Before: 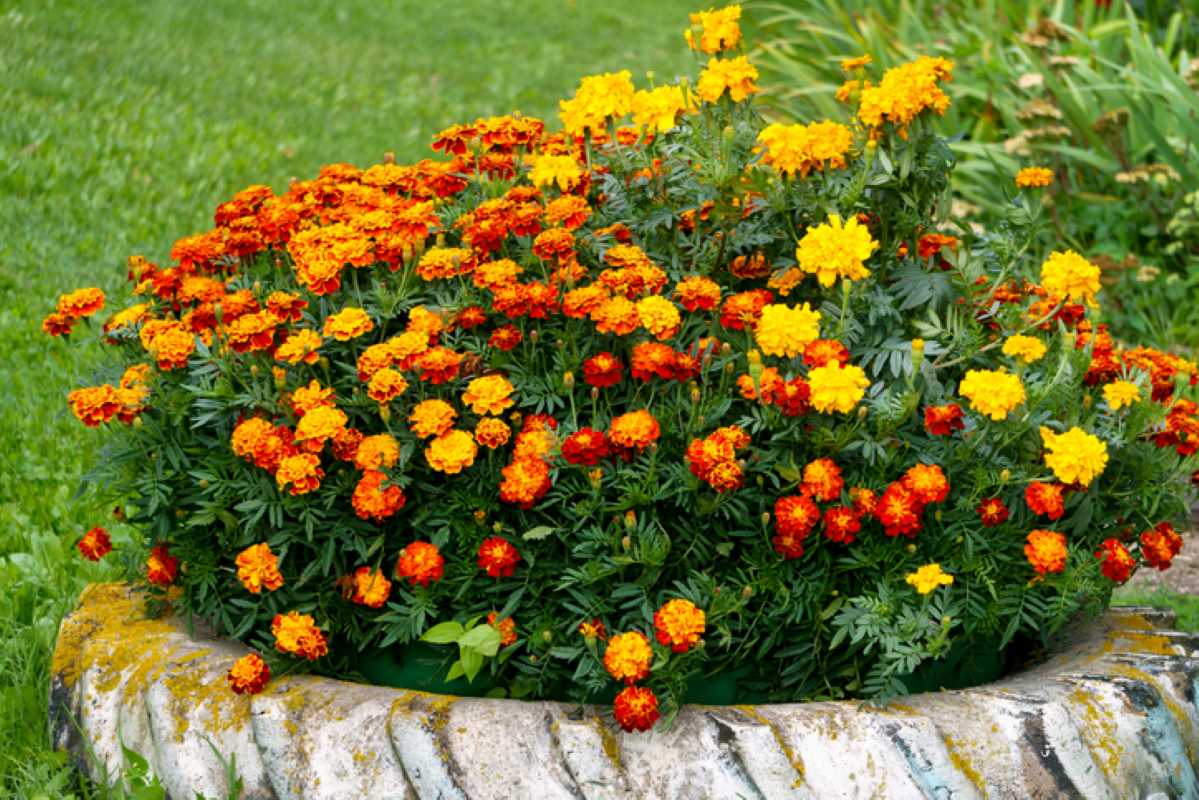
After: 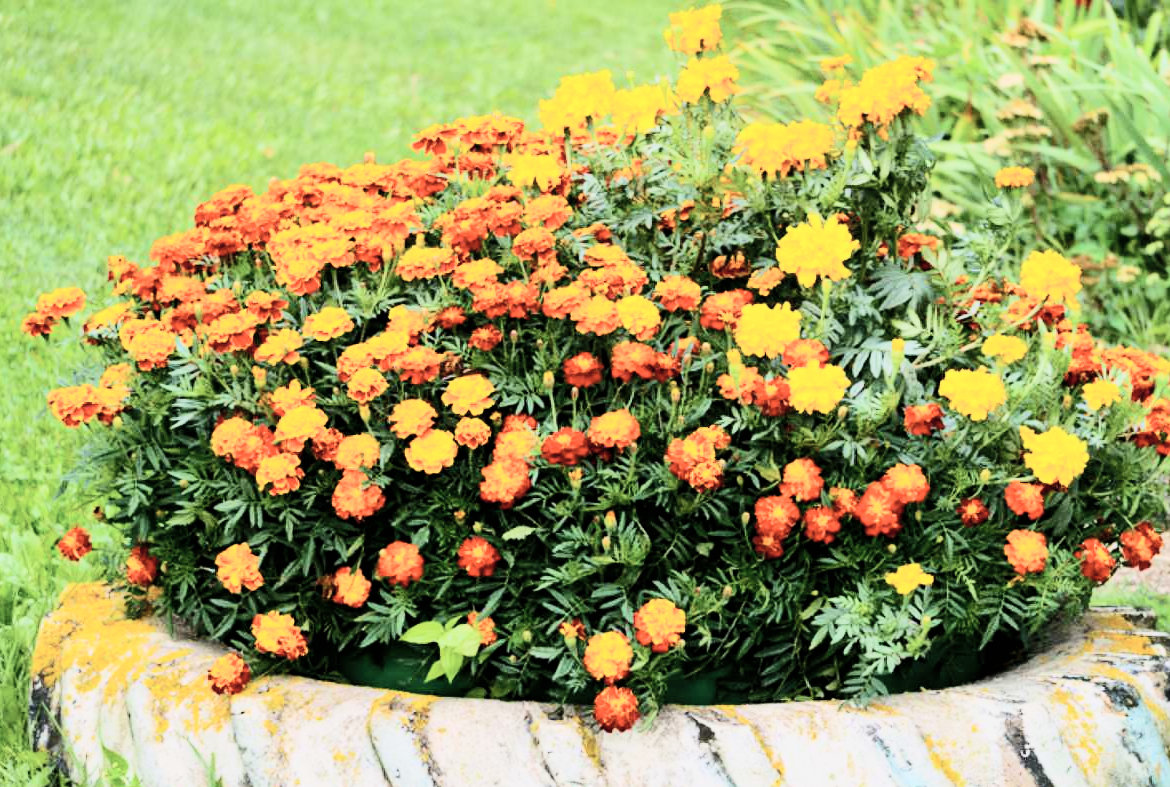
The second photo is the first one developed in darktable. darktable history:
tone curve: curves: ch0 [(0, 0) (0.003, 0.004) (0.011, 0.015) (0.025, 0.034) (0.044, 0.061) (0.069, 0.095) (0.1, 0.137) (0.136, 0.186) (0.177, 0.243) (0.224, 0.307) (0.277, 0.416) (0.335, 0.533) (0.399, 0.641) (0.468, 0.748) (0.543, 0.829) (0.623, 0.886) (0.709, 0.924) (0.801, 0.951) (0.898, 0.975) (1, 1)], color space Lab, independent channels, preserve colors none
crop and rotate: left 1.742%, right 0.621%, bottom 1.537%
exposure: exposure -0.001 EV, compensate exposure bias true, compensate highlight preservation false
filmic rgb: black relative exposure -7.65 EV, white relative exposure 4.56 EV, hardness 3.61
